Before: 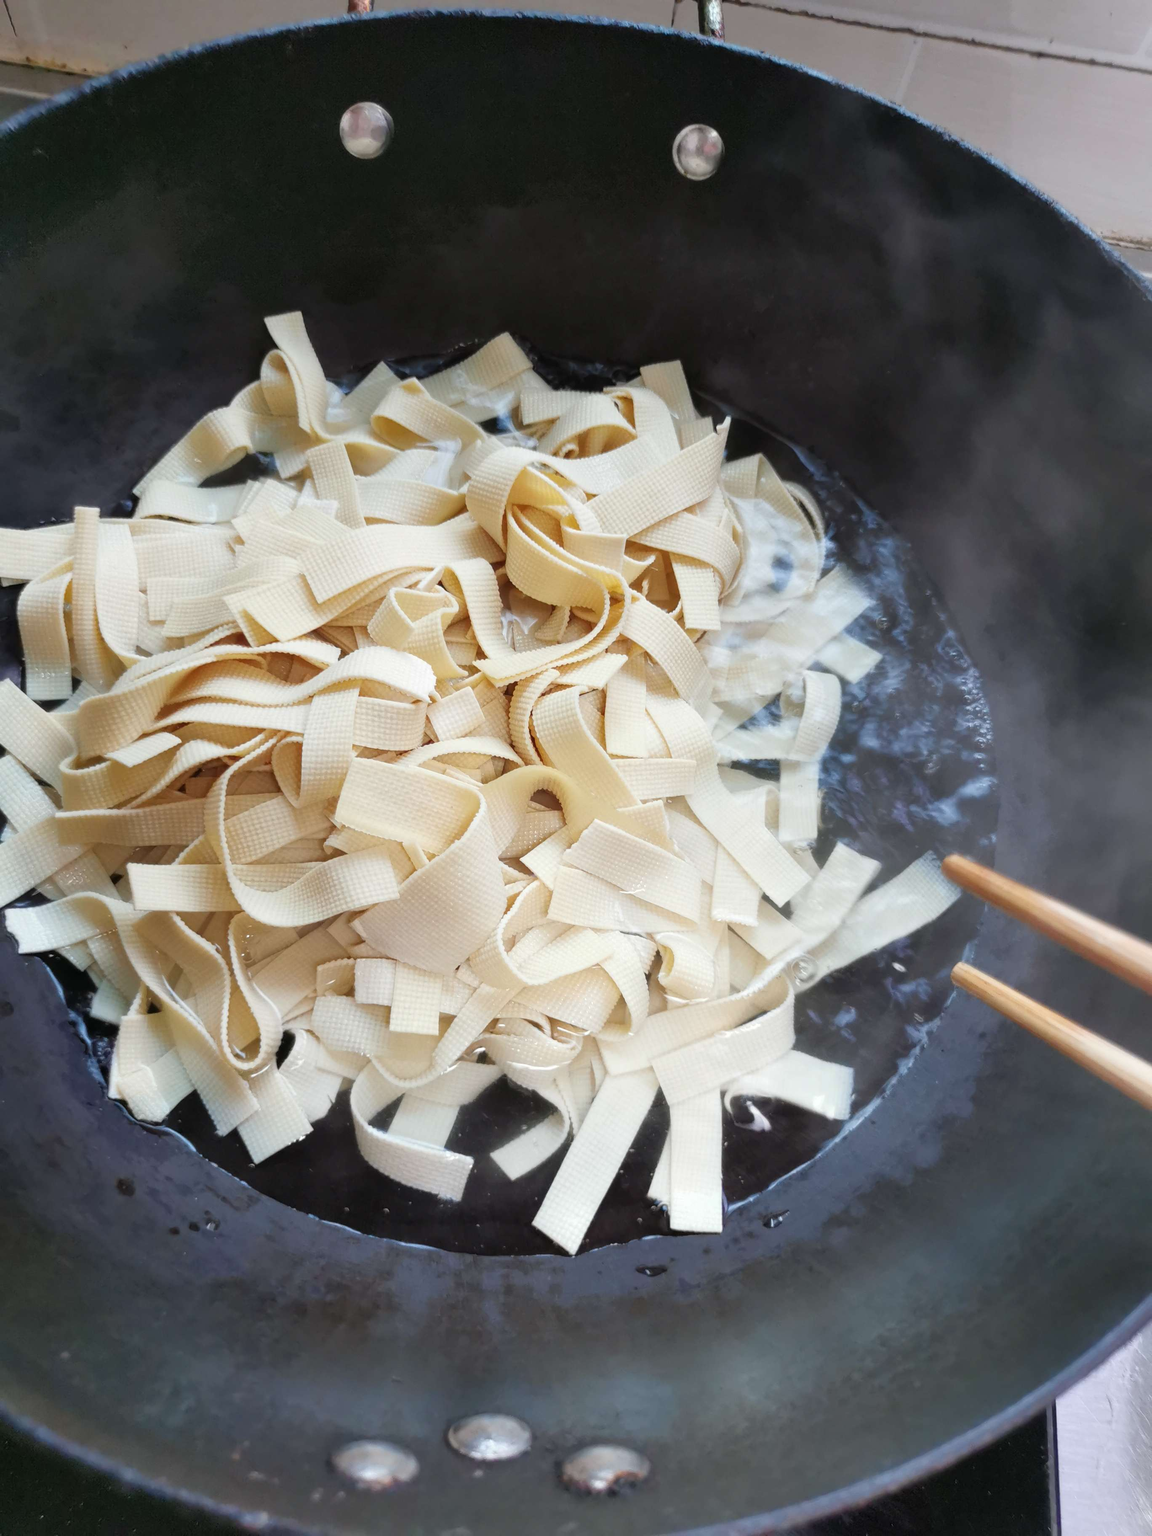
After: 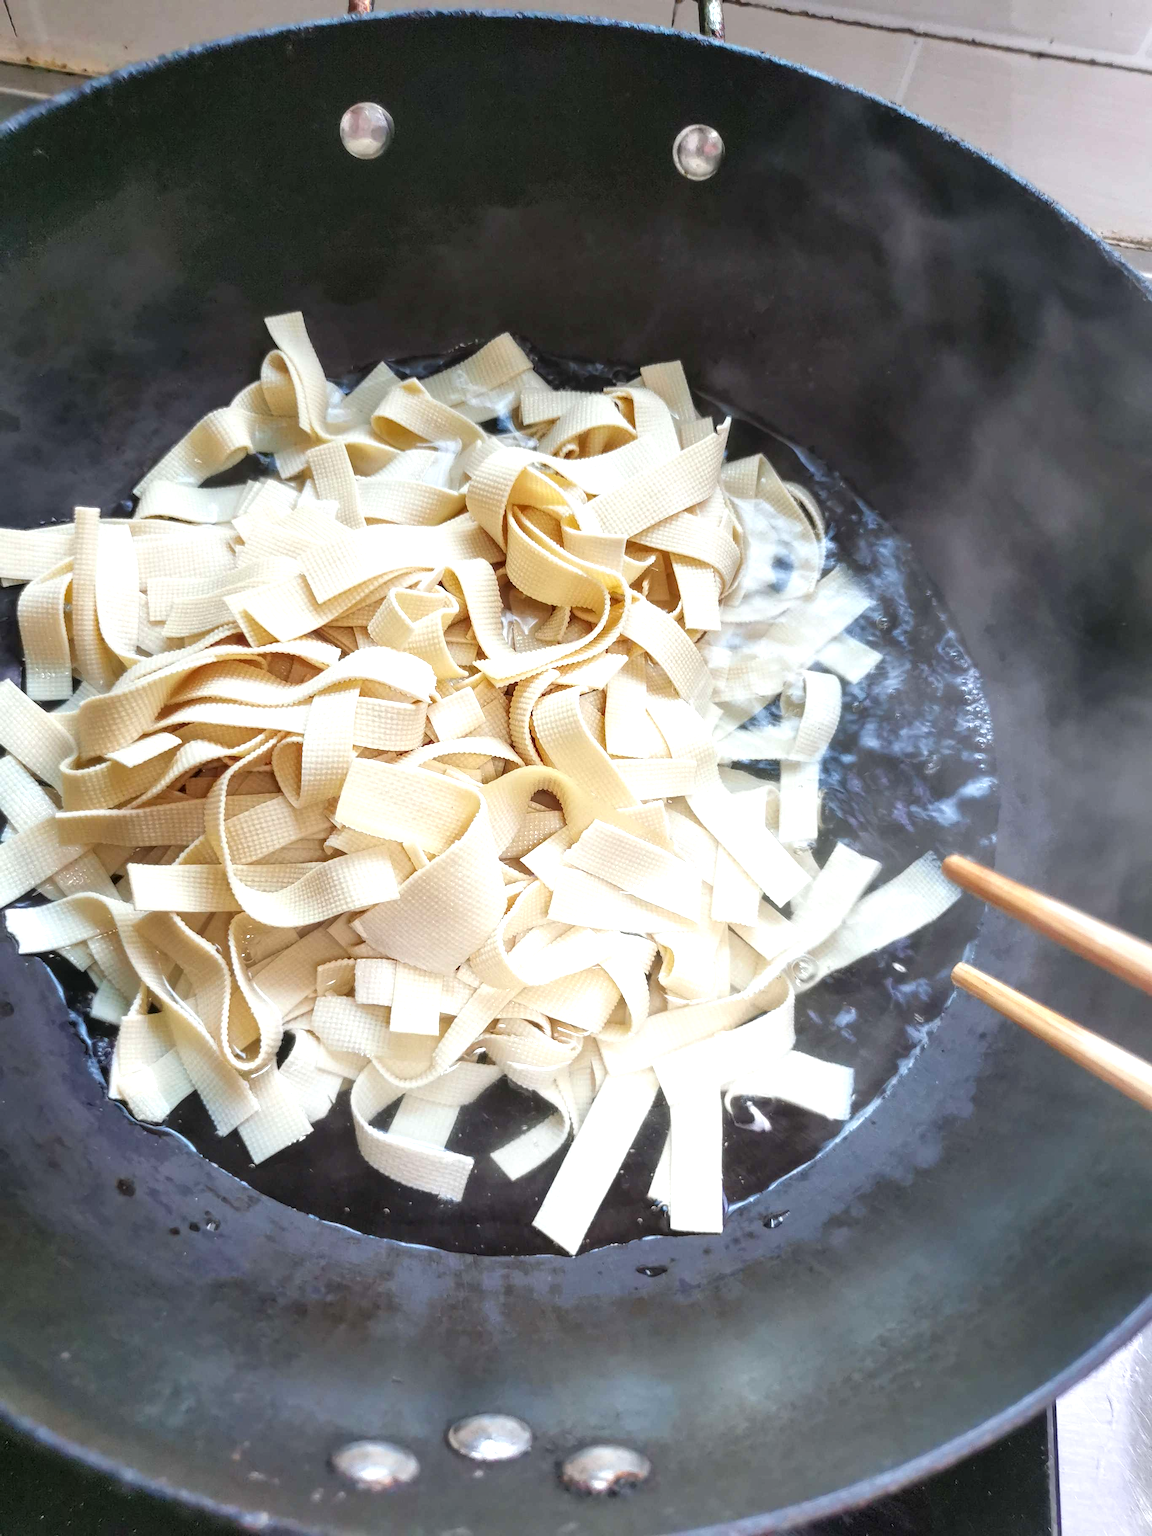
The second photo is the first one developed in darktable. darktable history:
sharpen: radius 1.272, amount 0.305, threshold 0
local contrast: on, module defaults
exposure: exposure 0.6 EV, compensate highlight preservation false
